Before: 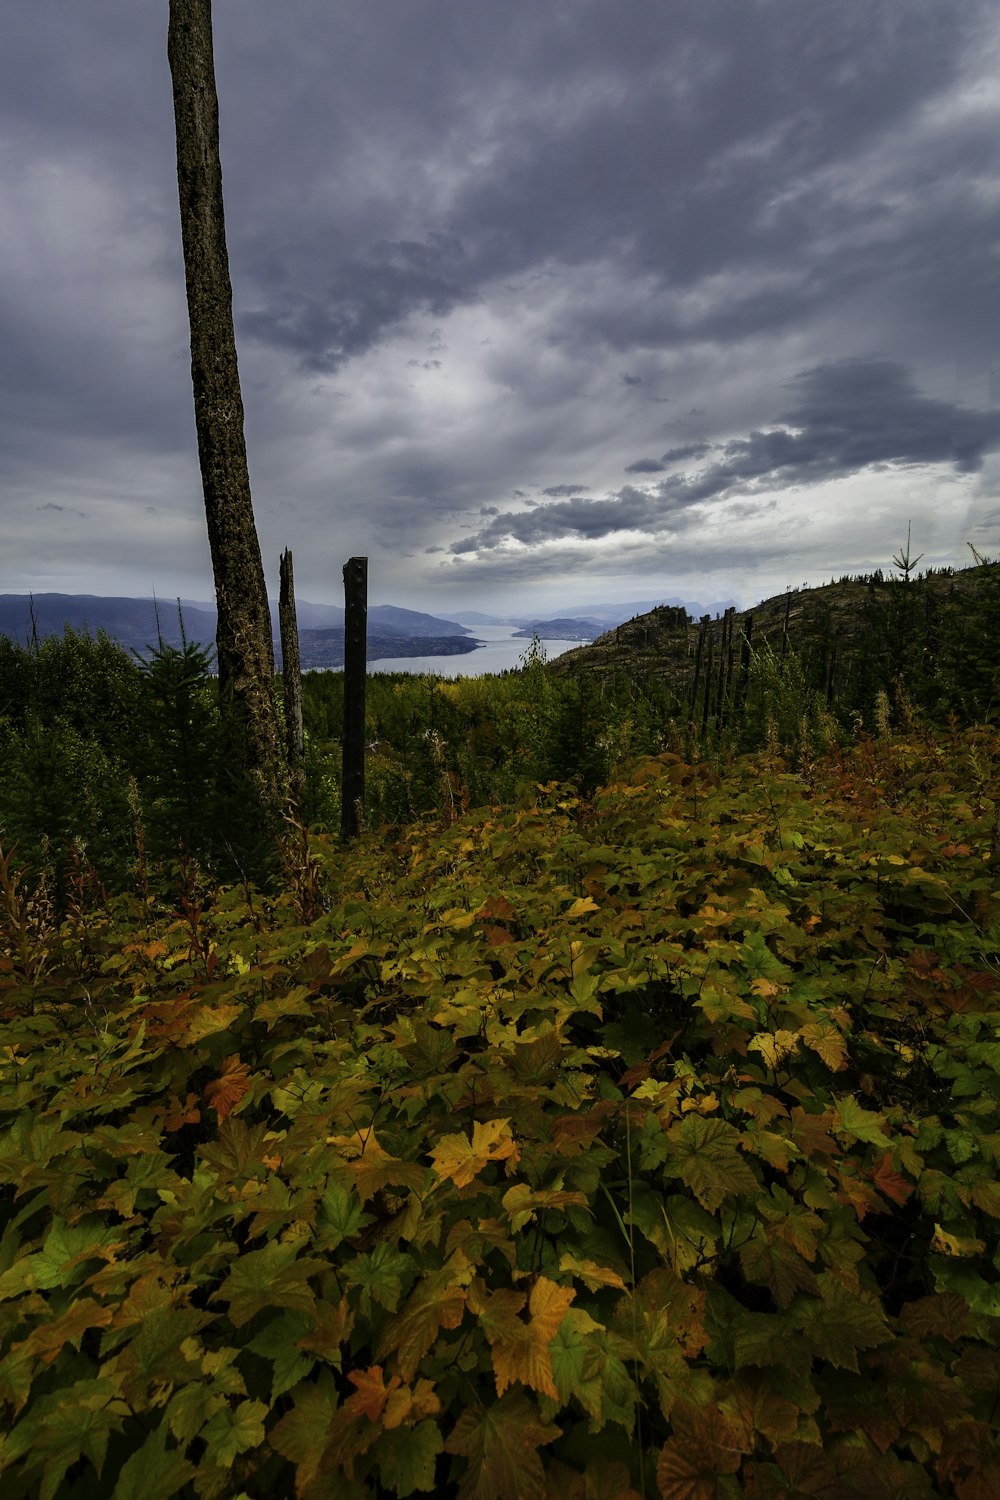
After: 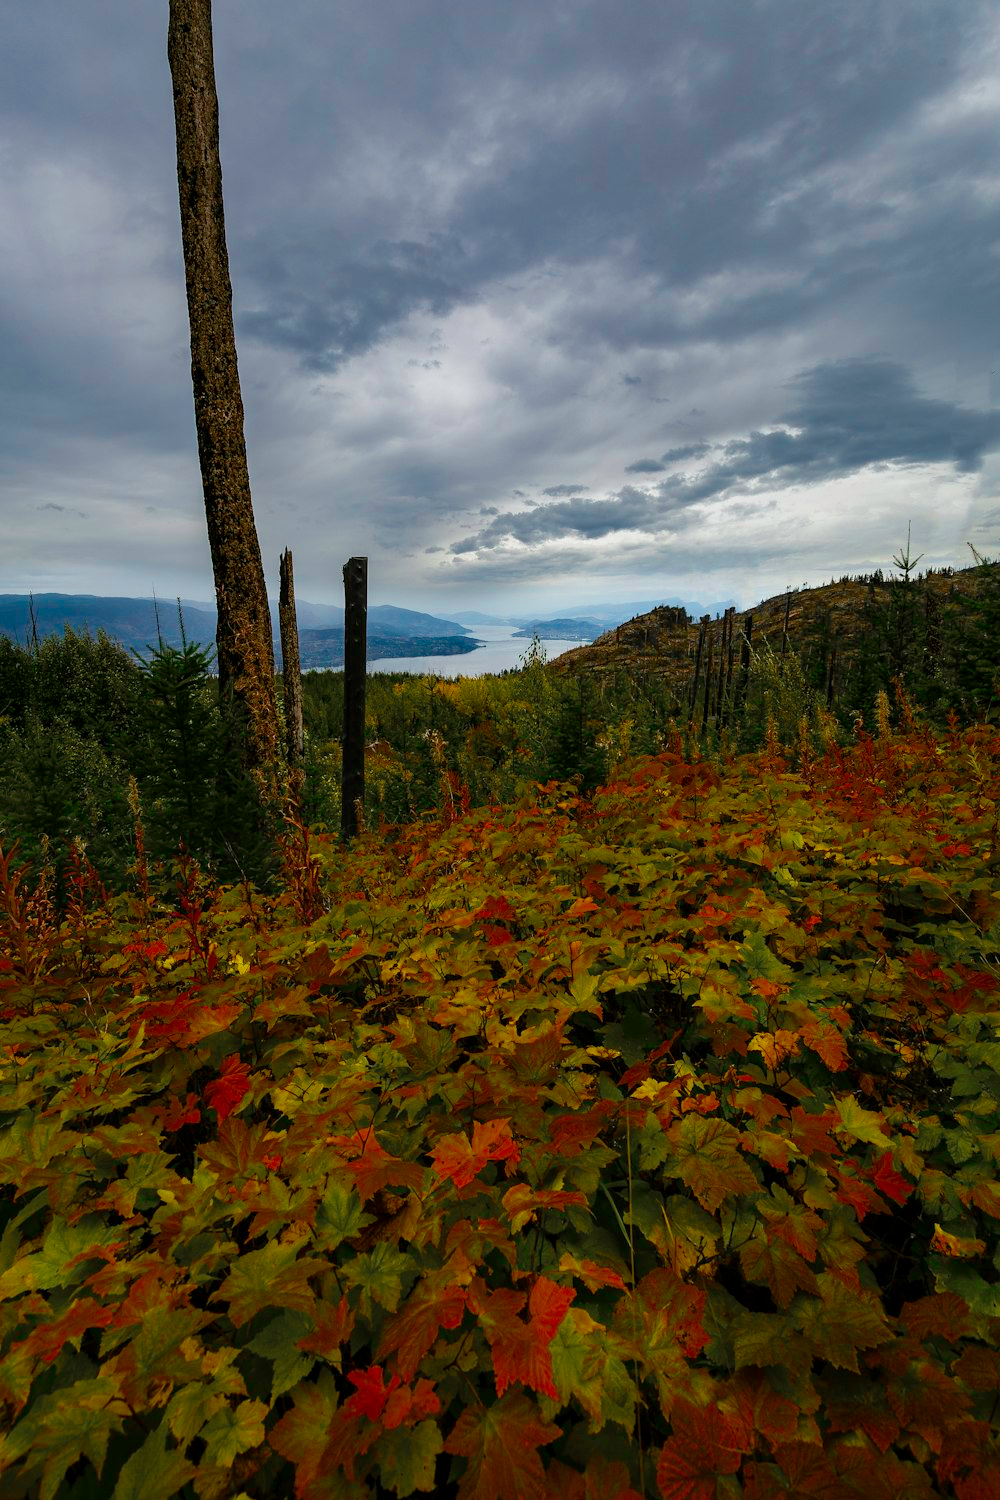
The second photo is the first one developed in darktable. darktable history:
color zones: curves: ch0 [(0.11, 0.396) (0.195, 0.36) (0.25, 0.5) (0.303, 0.412) (0.357, 0.544) (0.75, 0.5) (0.967, 0.328)]; ch1 [(0, 0.468) (0.112, 0.512) (0.202, 0.6) (0.25, 0.5) (0.307, 0.352) (0.357, 0.544) (0.75, 0.5) (0.963, 0.524)], mix 25.78%
exposure: compensate highlight preservation false
